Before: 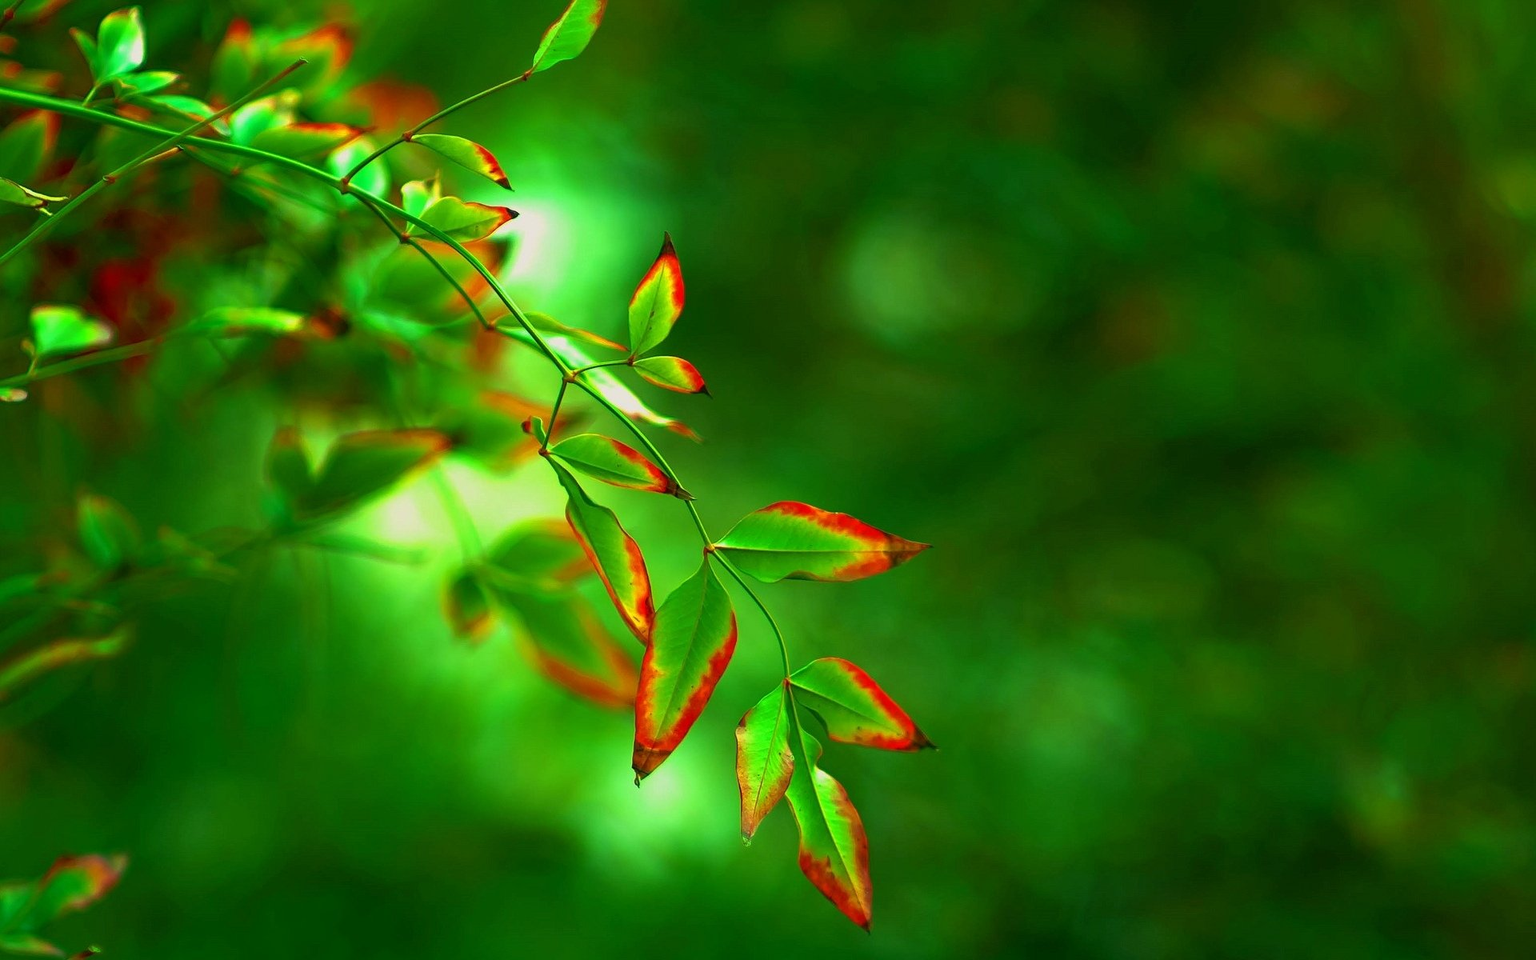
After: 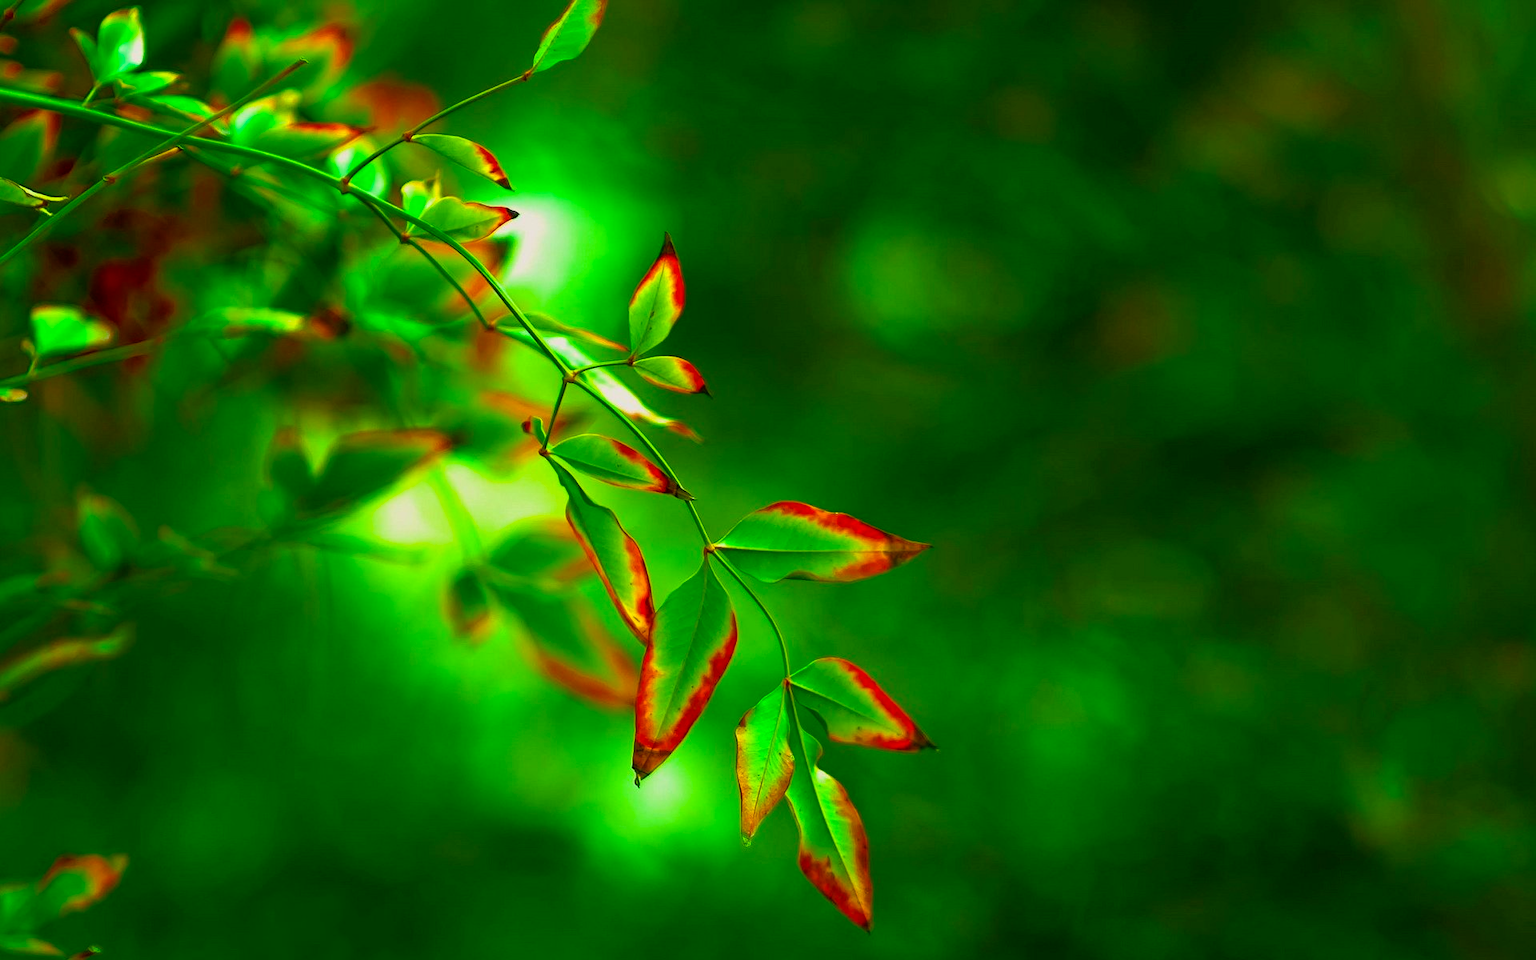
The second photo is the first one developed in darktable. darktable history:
color balance rgb: perceptual saturation grading › global saturation 44.712%, perceptual saturation grading › highlights -25.476%, perceptual saturation grading › shadows 50.256%
